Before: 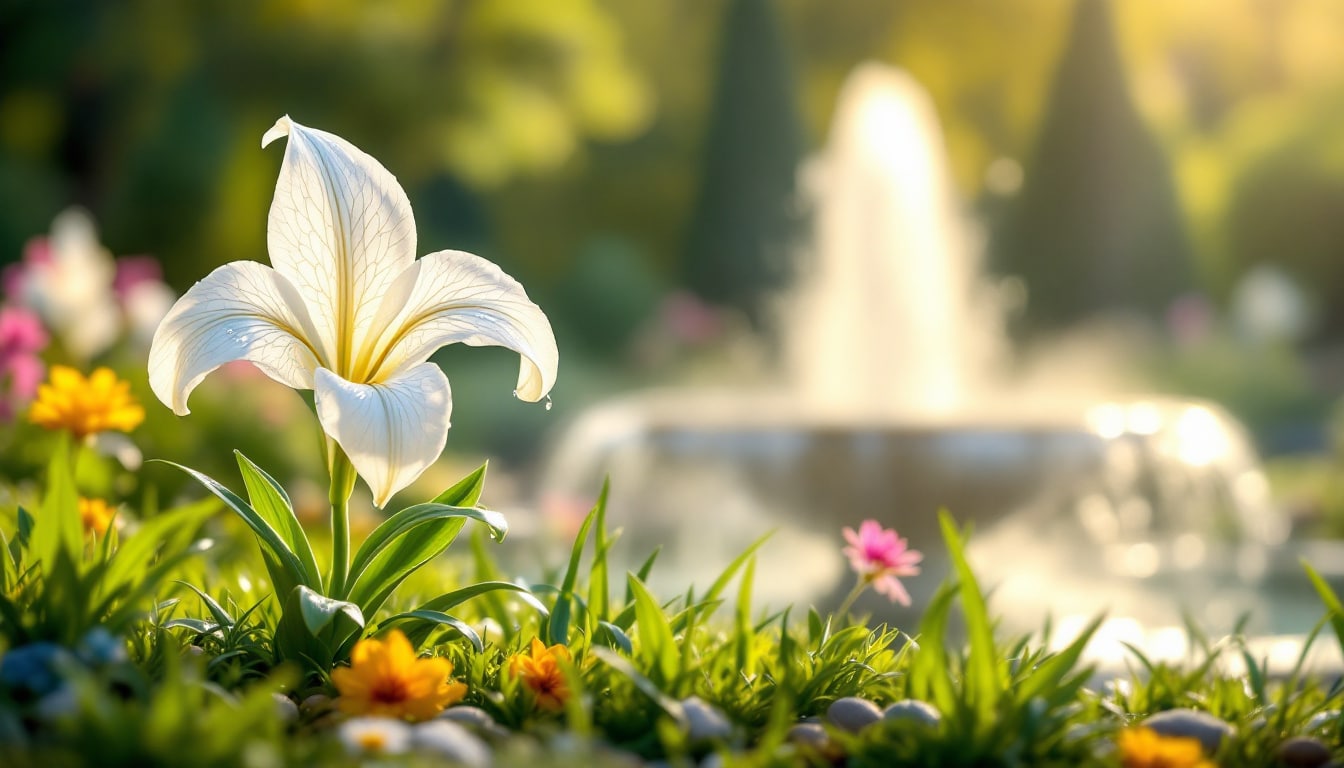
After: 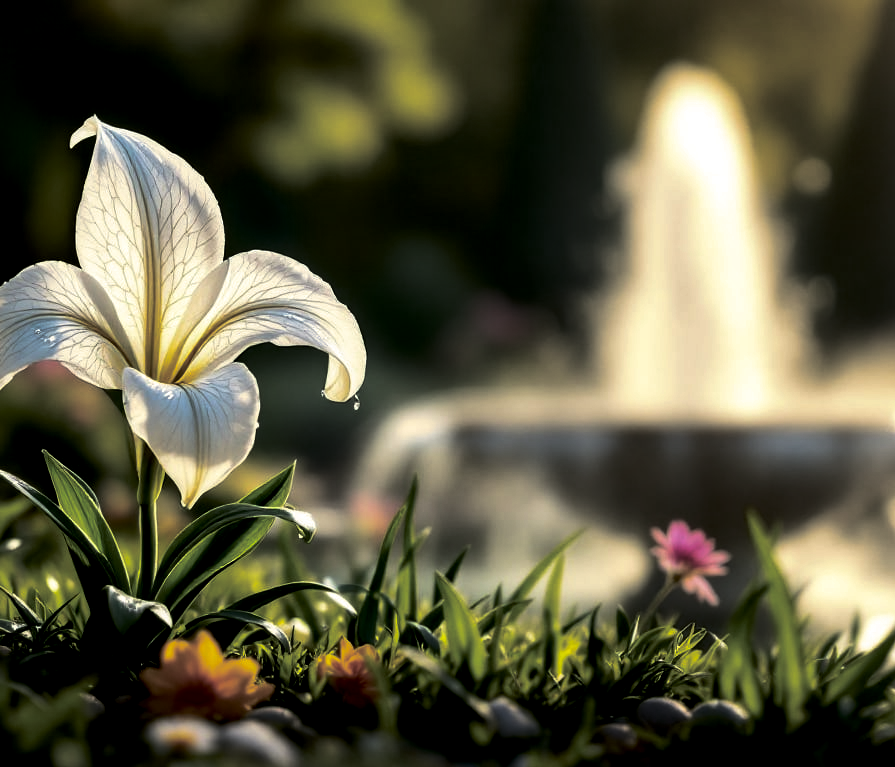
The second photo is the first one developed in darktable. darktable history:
contrast brightness saturation: contrast 0.09, brightness -0.59, saturation 0.17
local contrast: mode bilateral grid, contrast 20, coarseness 50, detail 132%, midtone range 0.2
crop and rotate: left 14.292%, right 19.041%
split-toning: shadows › hue 43.2°, shadows › saturation 0, highlights › hue 50.4°, highlights › saturation 1
